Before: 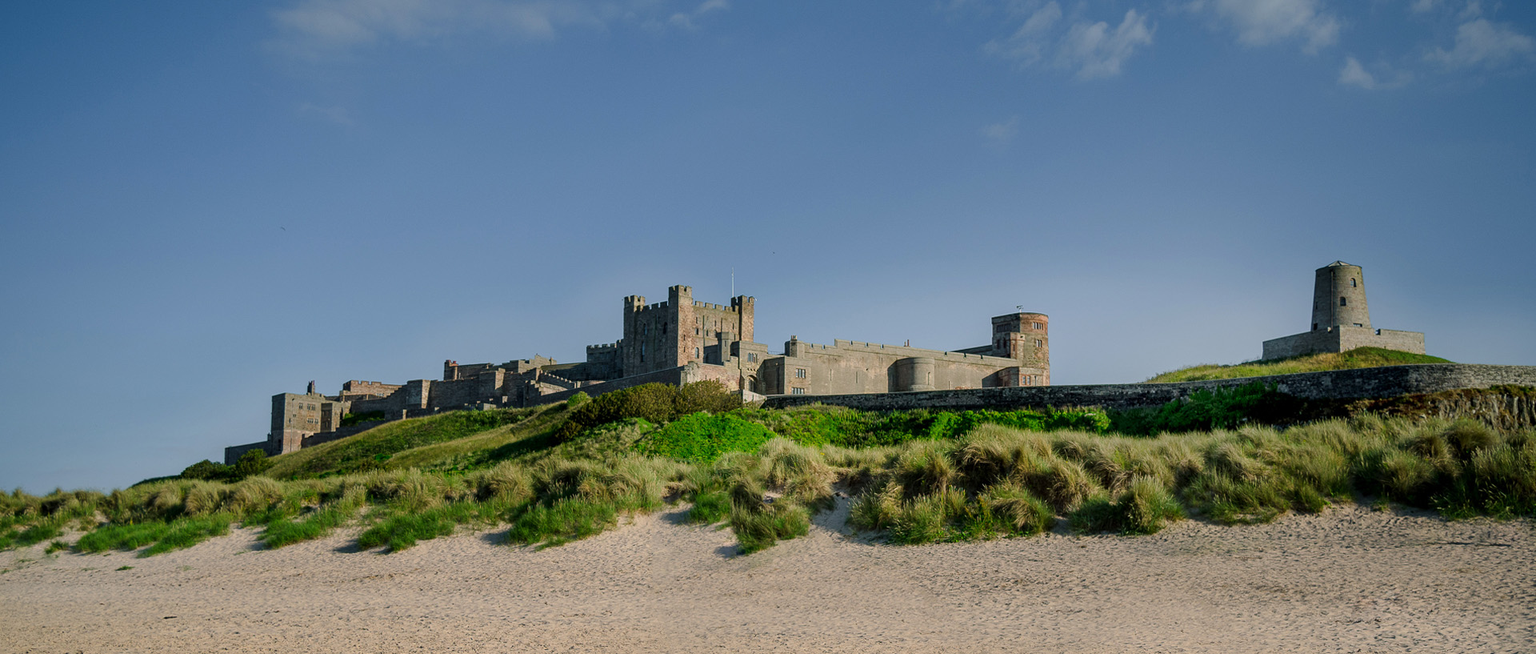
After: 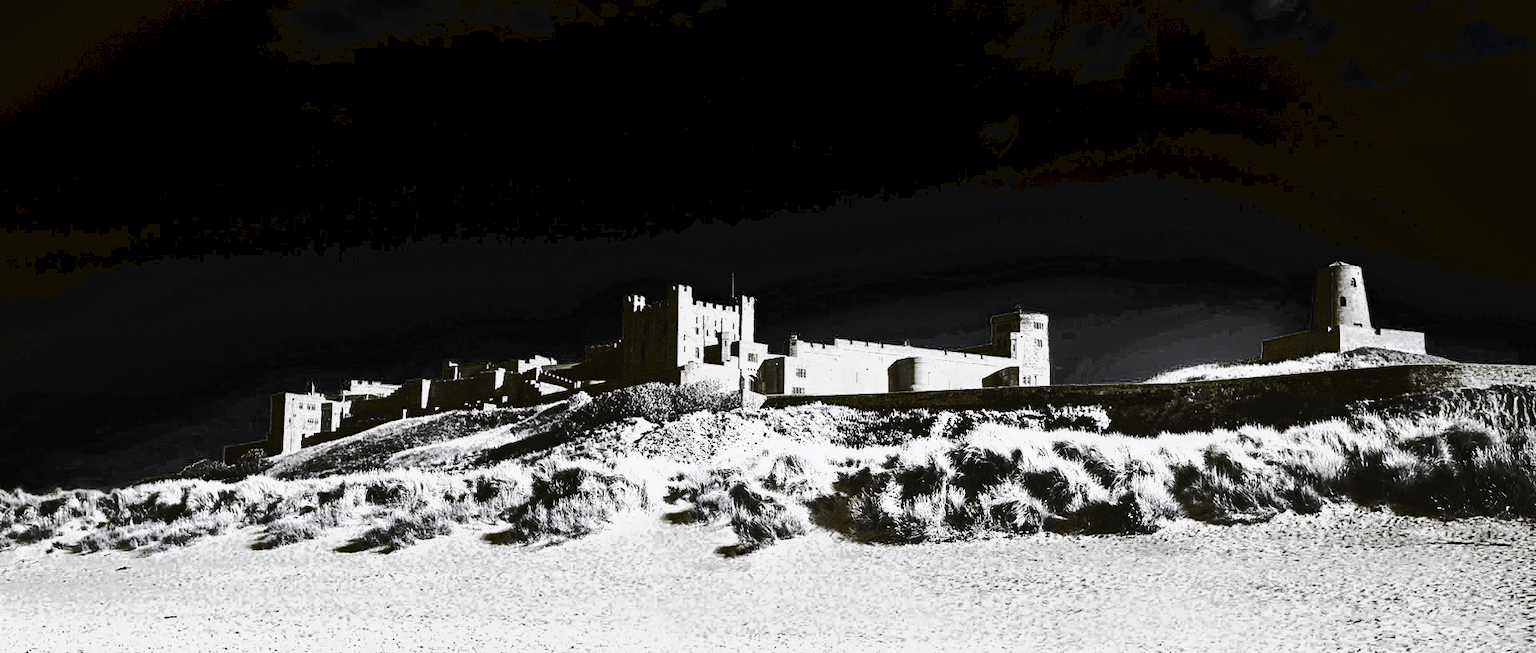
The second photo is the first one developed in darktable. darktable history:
tone curve: curves: ch0 [(0, 0) (0.003, 0.043) (0.011, 0.043) (0.025, 0.035) (0.044, 0.042) (0.069, 0.035) (0.1, 0.03) (0.136, 0.017) (0.177, 0.03) (0.224, 0.06) (0.277, 0.118) (0.335, 0.189) (0.399, 0.297) (0.468, 0.483) (0.543, 0.631) (0.623, 0.746) (0.709, 0.823) (0.801, 0.944) (0.898, 0.966) (1, 1)], preserve colors none
color look up table: target L [86.69, 86.69, 98.96, 98.52, 83.58, 89.13, 85.2, 98.71, 65.34, 42.64, 39.78, 200.37, 79.72, 79.88, 84.12, 98.84, 34.38, 86.52, 75.77, 45.79, 98.89, 22.62, 41.9, 42.25, 24.42, 21.7, 0.174, 0.279, 0.07, 0.035, 0.174, 0.244, 0.166, 21.7, 20.08, 20.54, 39.42, 14.68, 20.79, 20.54, 0.209, 0.306, 0.174, 68.76, 66.7, 55.84, 53.19, 0.035, 14.68], target a [10.72, 10.72, 0.002, 0.193, 0.001, -0.003, 0.626, 0.474, 0.001, 0.001, 0.001, 0, 0.002, 0.167, 4.015, 0.238, 0.001, 8.292, 0.095, 0.002, 0.475, 0.001 ×5, 0 ×6, -0.034, 0.001, 0.001, 0.001, -0.378, -1.418, 0.001, 0.001, 0, -0.034, 0, 0, 0.001, 0.002, 0.001, 0, -1.418], target b [-20.28, -20.28, -0.013, -0.159, -0.004, 0.026, -0.424, -0.369, -0.01, -0.009, -0.009, 0, -0.013, -0.137, -2.221, -0.191, -0.009, -4.336, -0.086, -0.012, -0.37, -0.006, -0.01, -0.01, -0.006, -0.004, 0 ×6, -0.012, -0.004, -0.006, -0.006, 4.914, 24.77, -0.006, -0.006, 0, -0.012, 0, 0.003, -0.005, -0.012, -0.009, 0, 24.77], num patches 49
